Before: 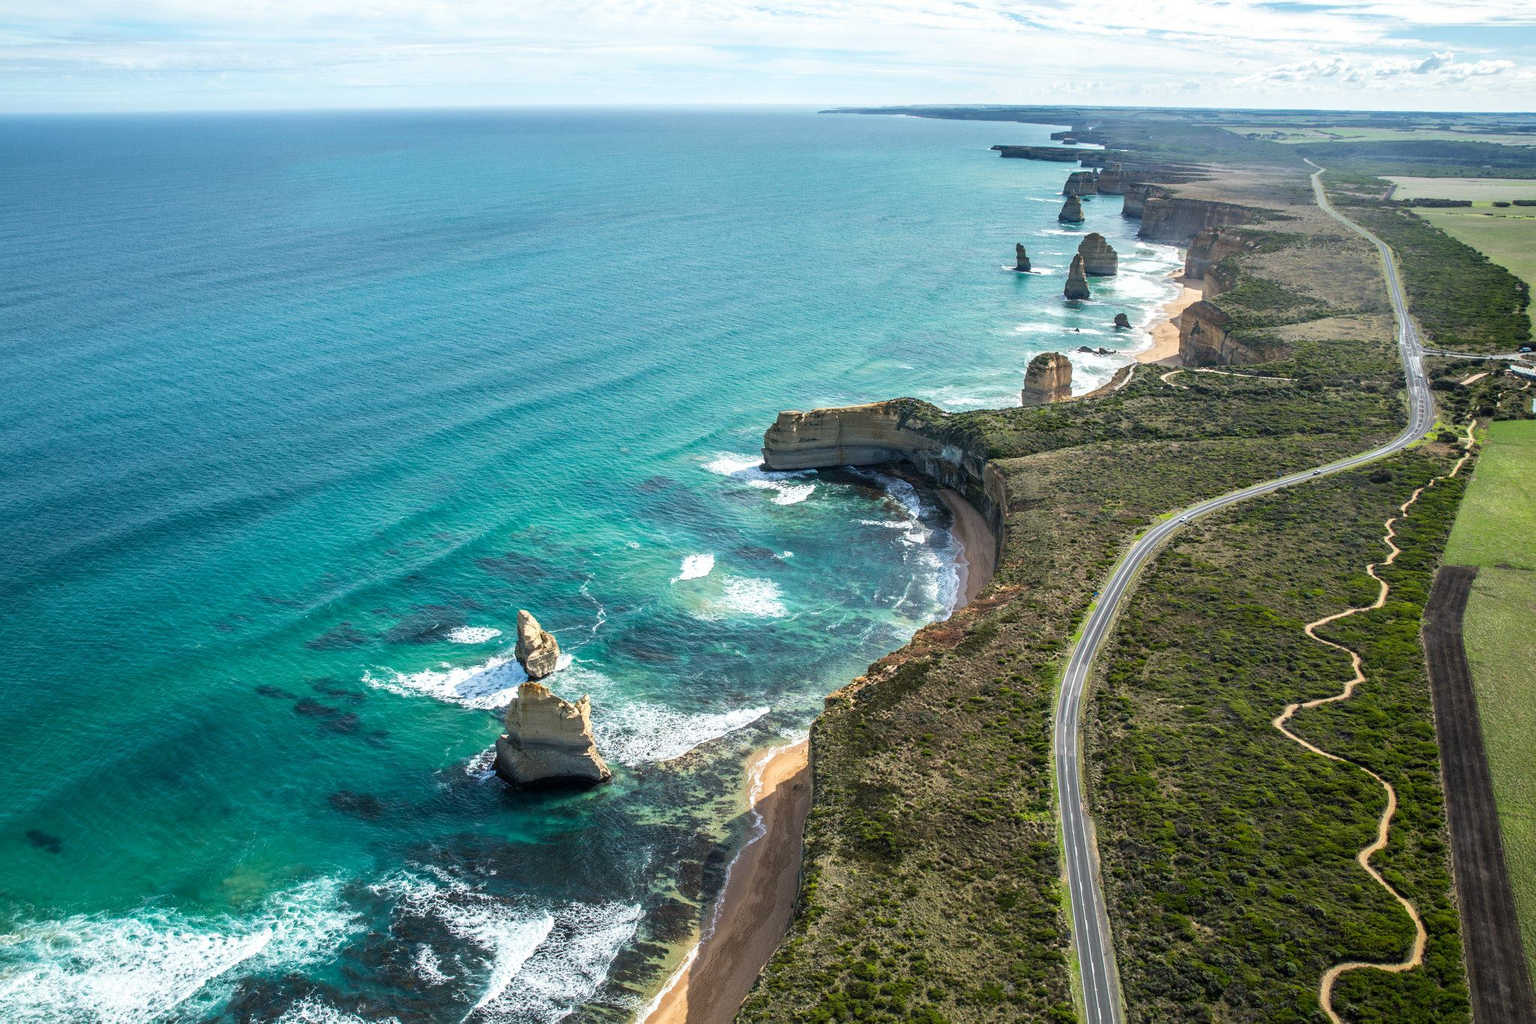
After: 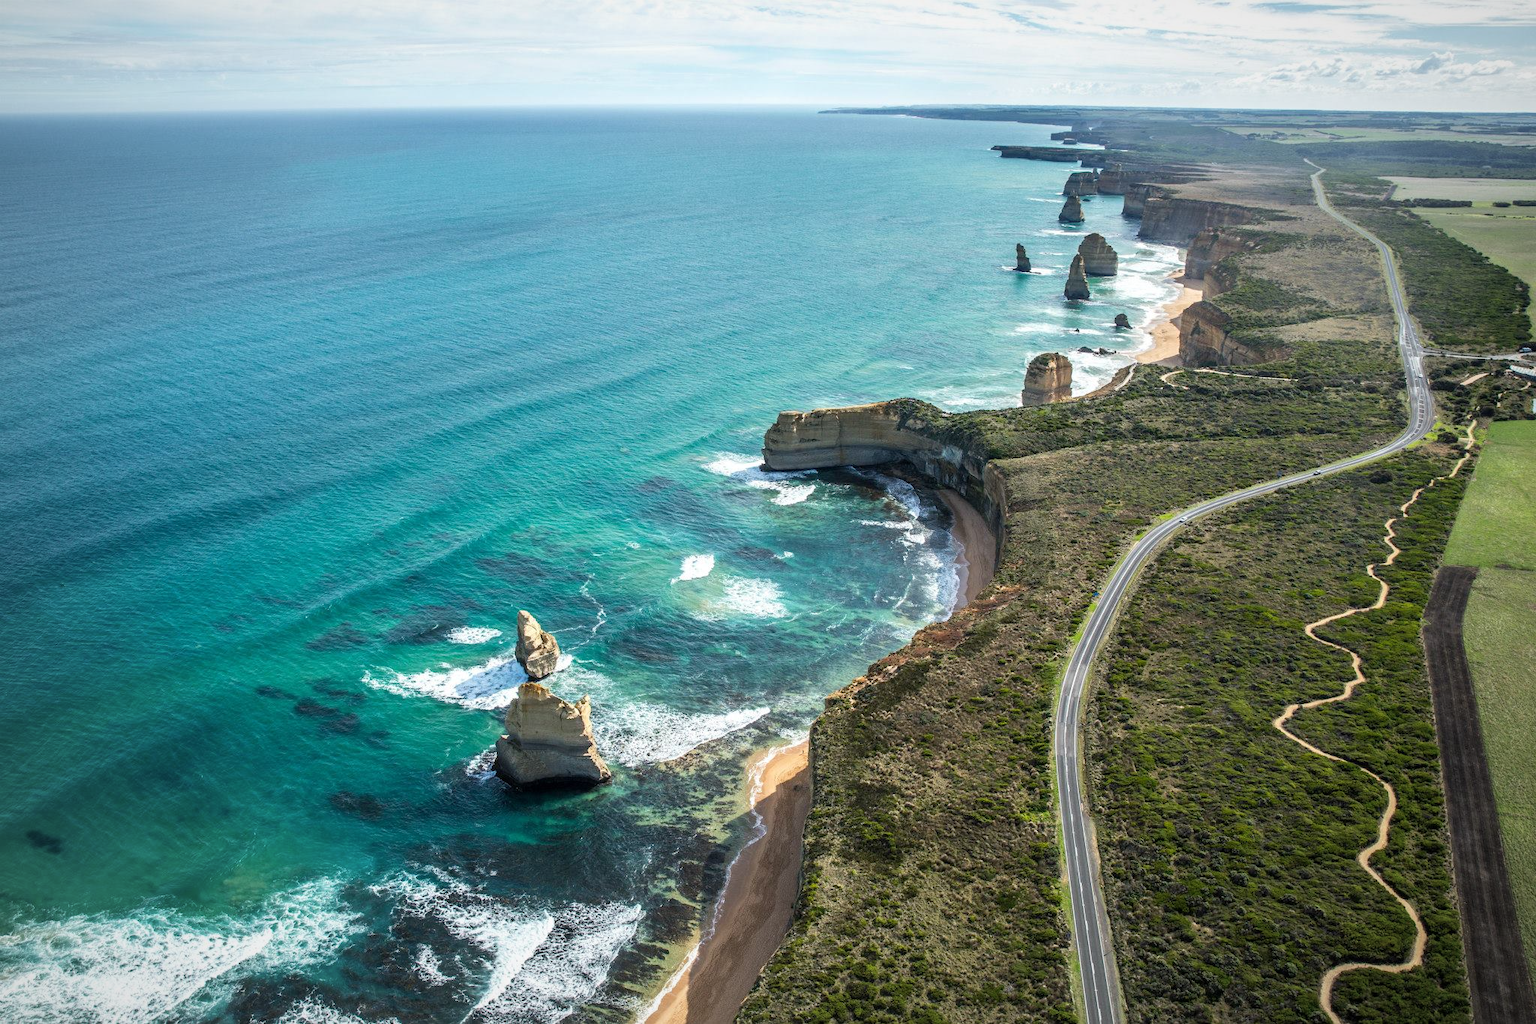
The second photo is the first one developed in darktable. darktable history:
vignetting: fall-off radius 99.48%, width/height ratio 1.343
